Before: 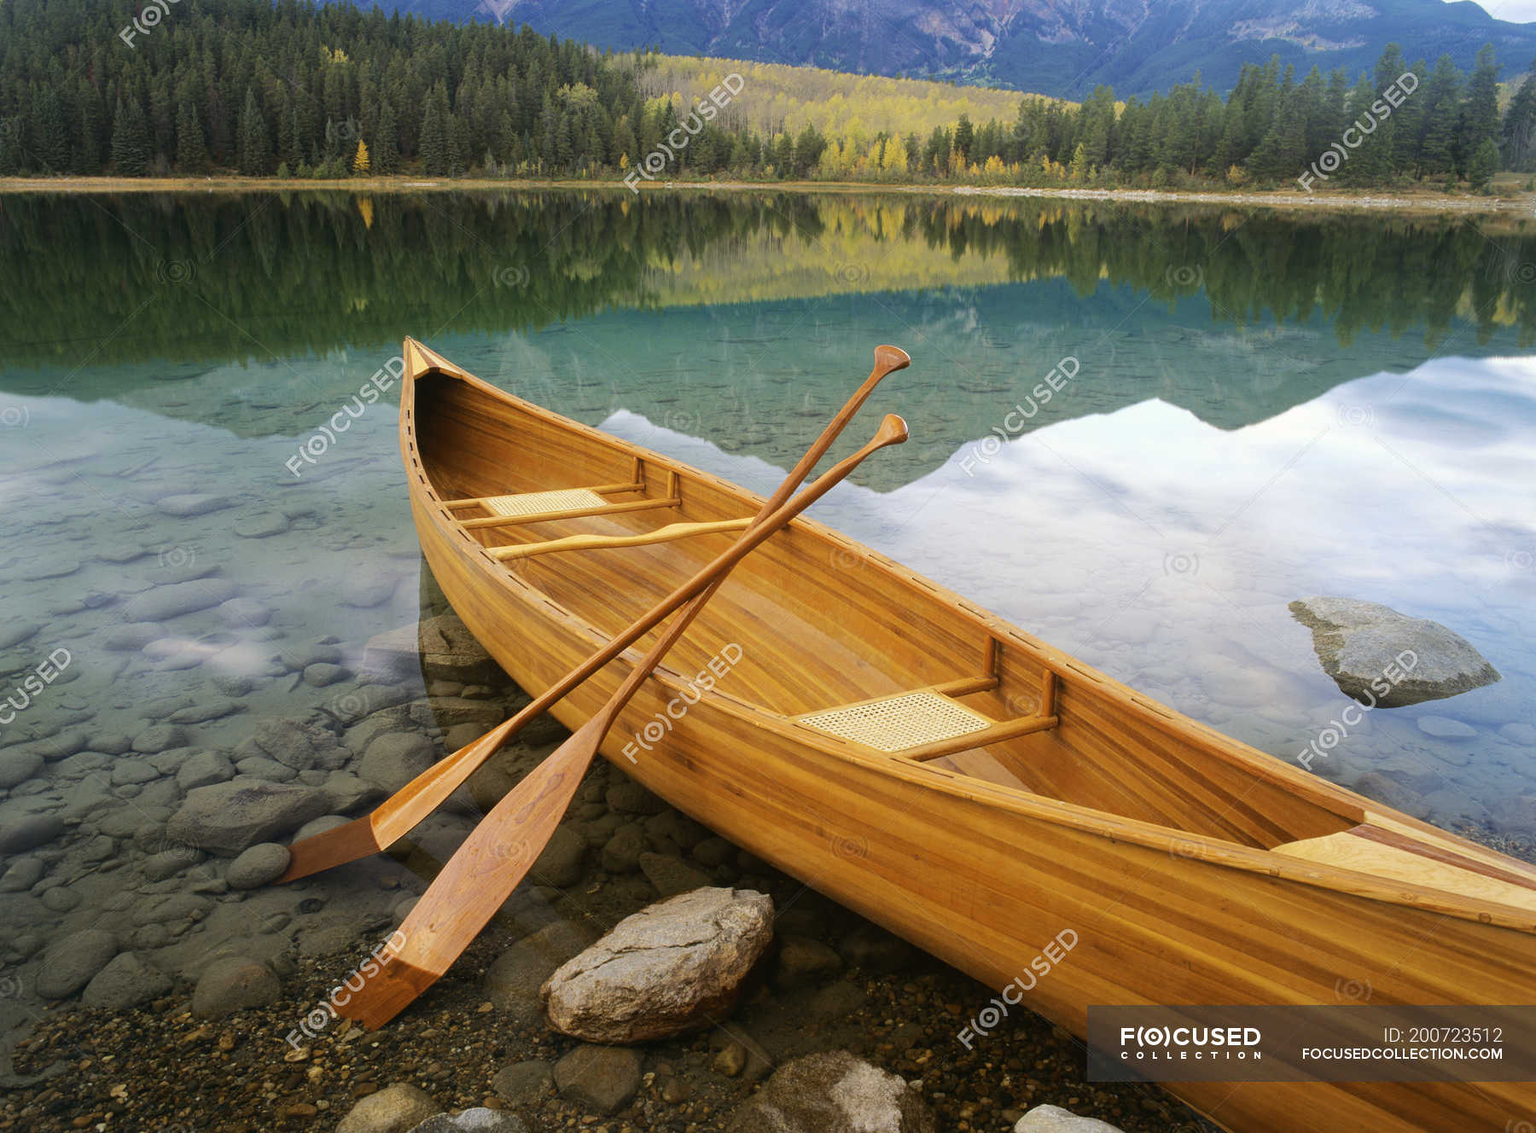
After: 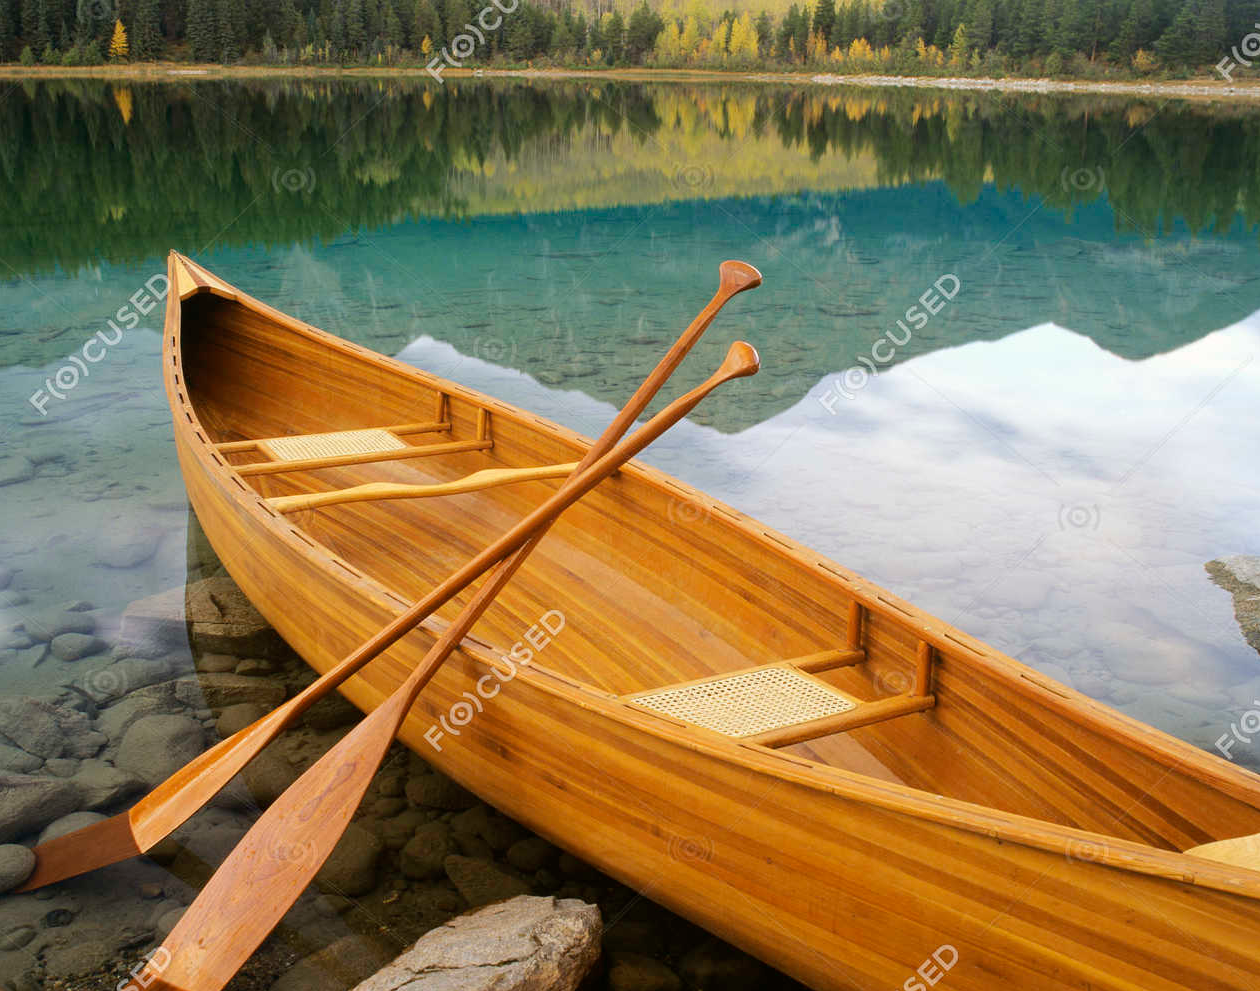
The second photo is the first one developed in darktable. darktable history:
crop and rotate: left 16.961%, top 10.871%, right 12.994%, bottom 14.442%
